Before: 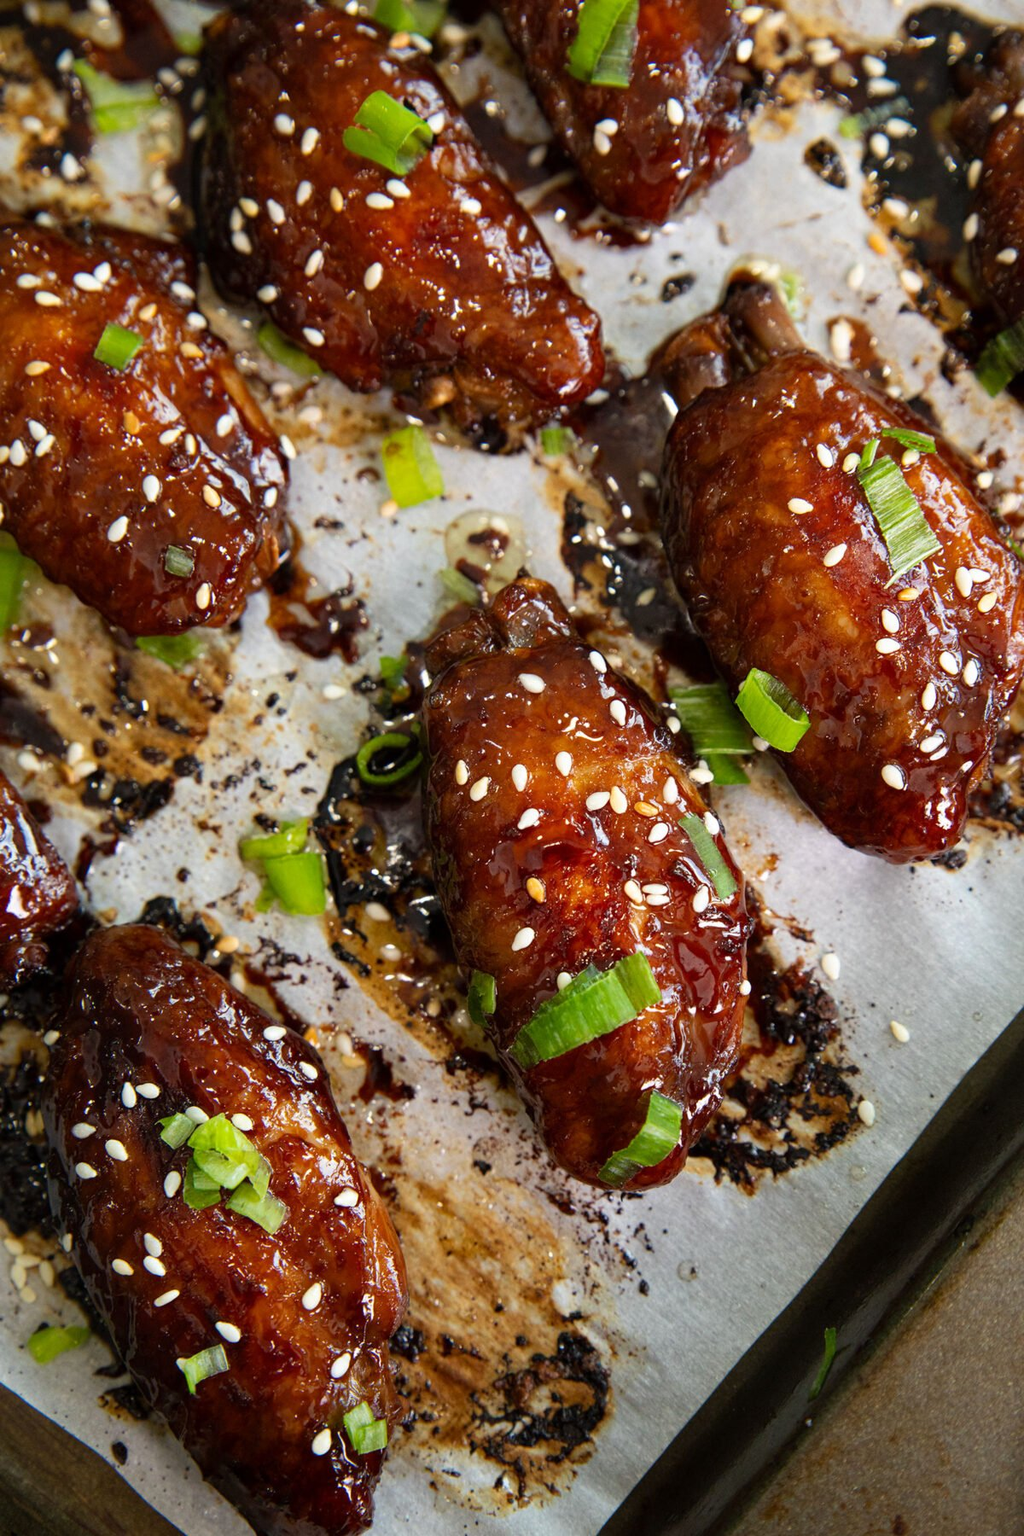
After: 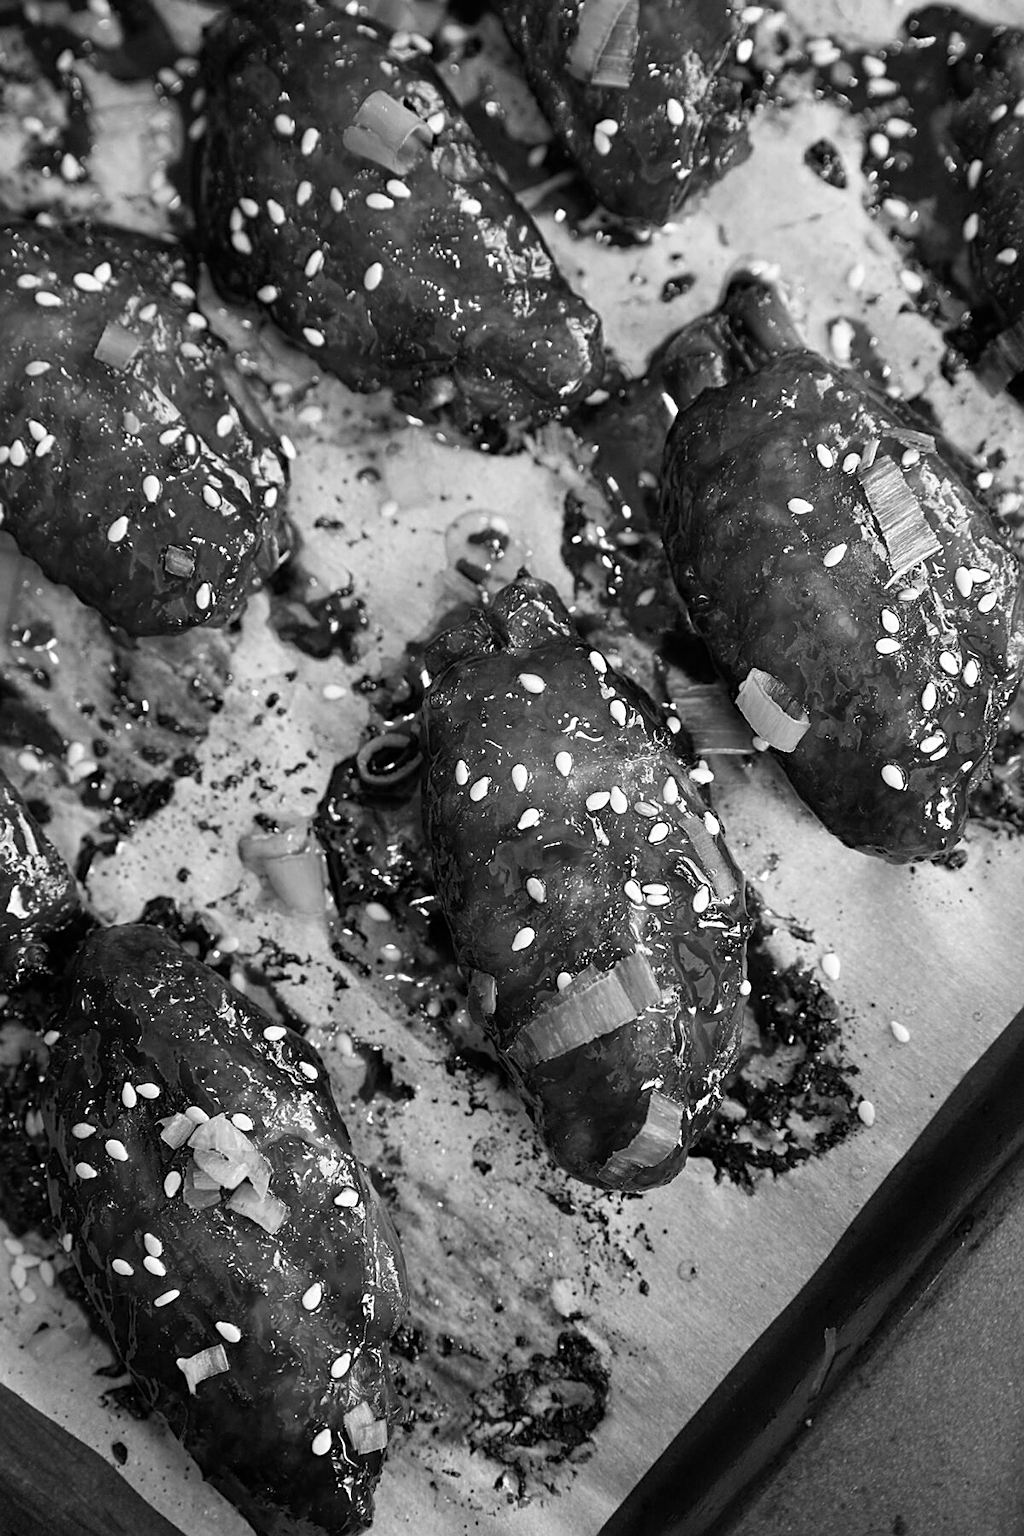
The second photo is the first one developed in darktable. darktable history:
tone equalizer: on, module defaults
sharpen: on, module defaults
monochrome: size 3.1
